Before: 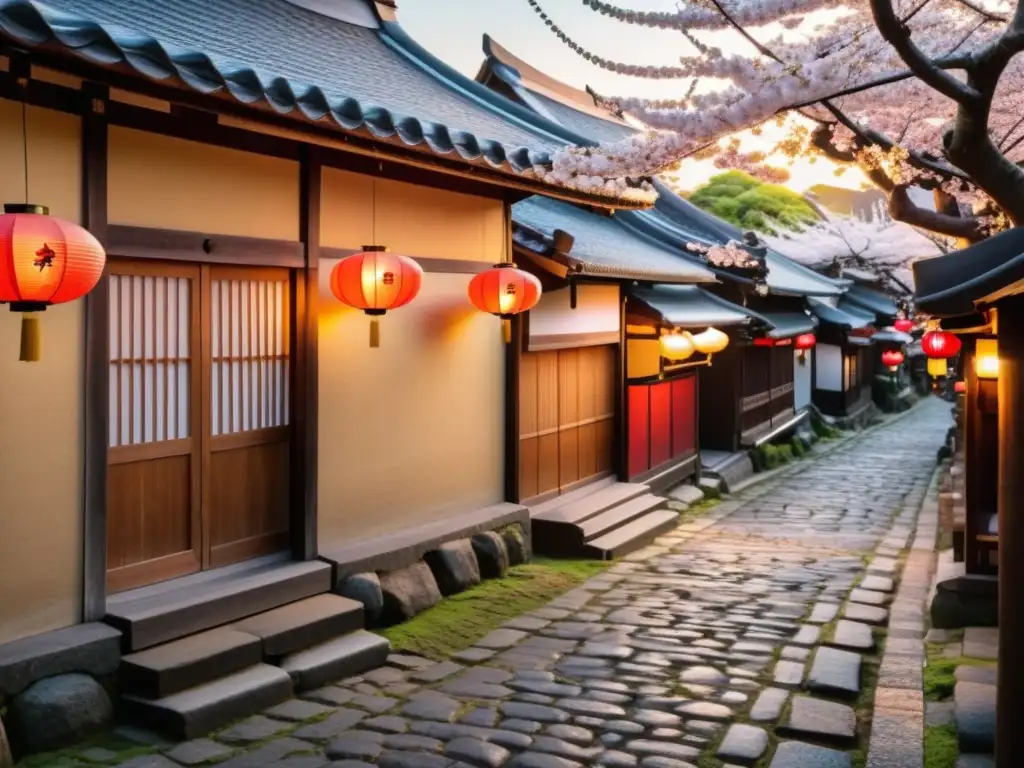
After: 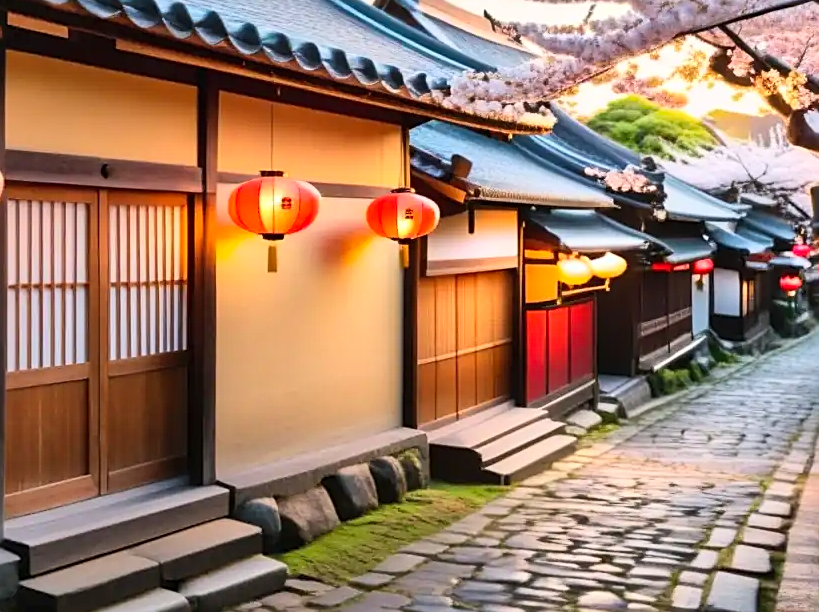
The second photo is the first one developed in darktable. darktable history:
crop and rotate: left 9.999%, top 9.809%, right 9.954%, bottom 10.399%
shadows and highlights: shadows 60.96, highlights -60.35, soften with gaussian
sharpen: on, module defaults
contrast brightness saturation: contrast 0.198, brightness 0.166, saturation 0.228
exposure: exposure 0.023 EV, compensate exposure bias true, compensate highlight preservation false
